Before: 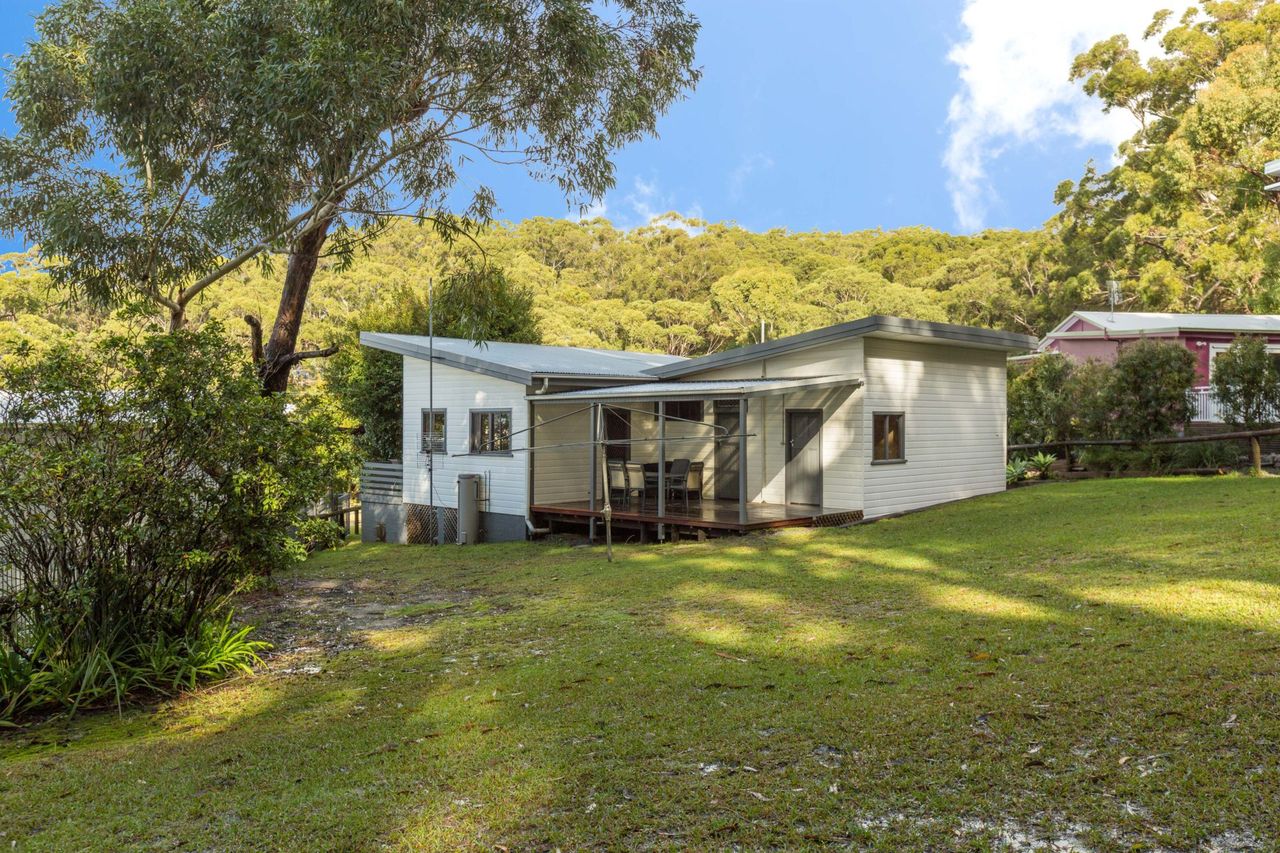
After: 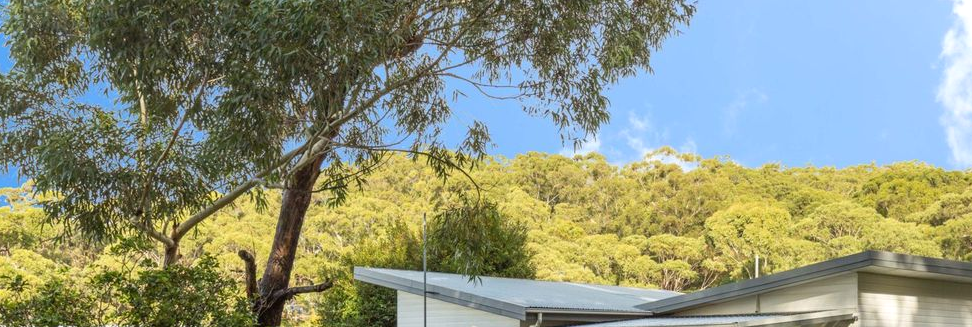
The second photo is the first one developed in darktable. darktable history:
crop: left 0.51%, top 7.643%, right 23.475%, bottom 54.008%
exposure: exposure 0.081 EV, compensate highlight preservation false
